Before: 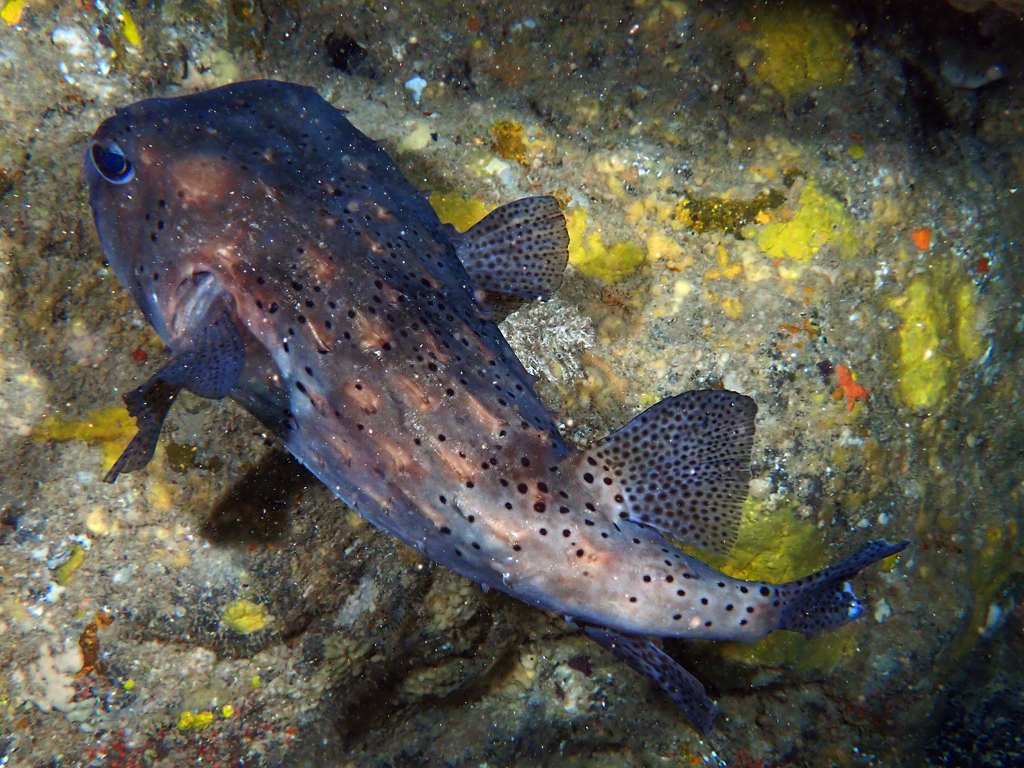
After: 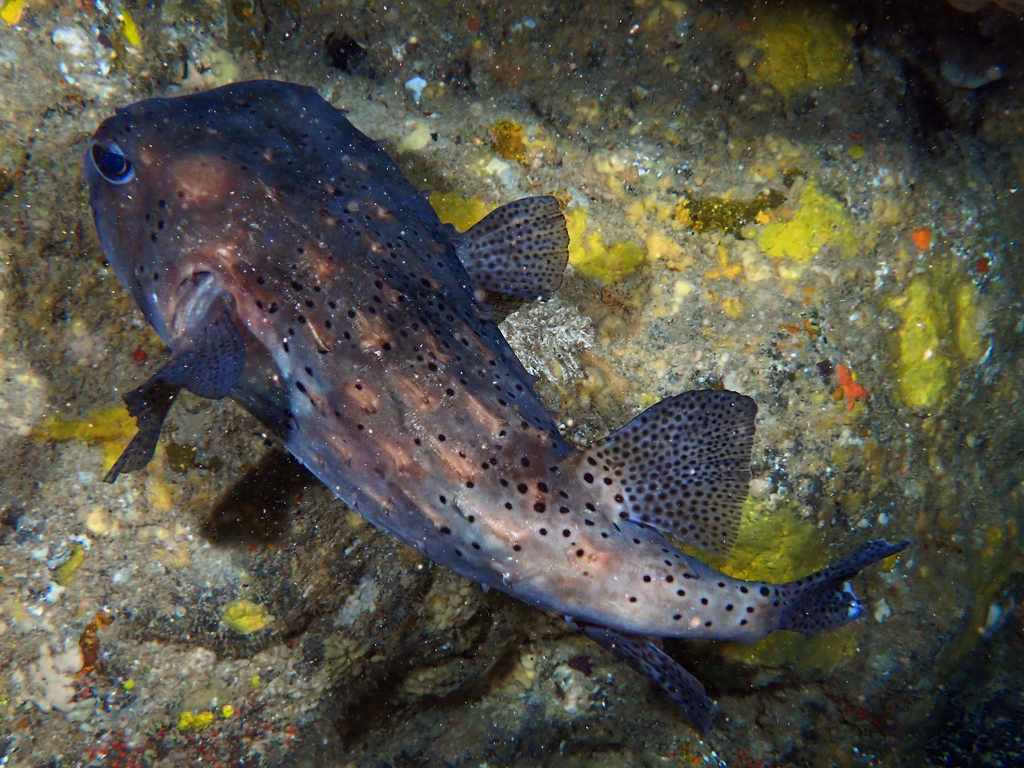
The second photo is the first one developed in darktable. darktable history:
exposure: exposure -0.211 EV, compensate highlight preservation false
